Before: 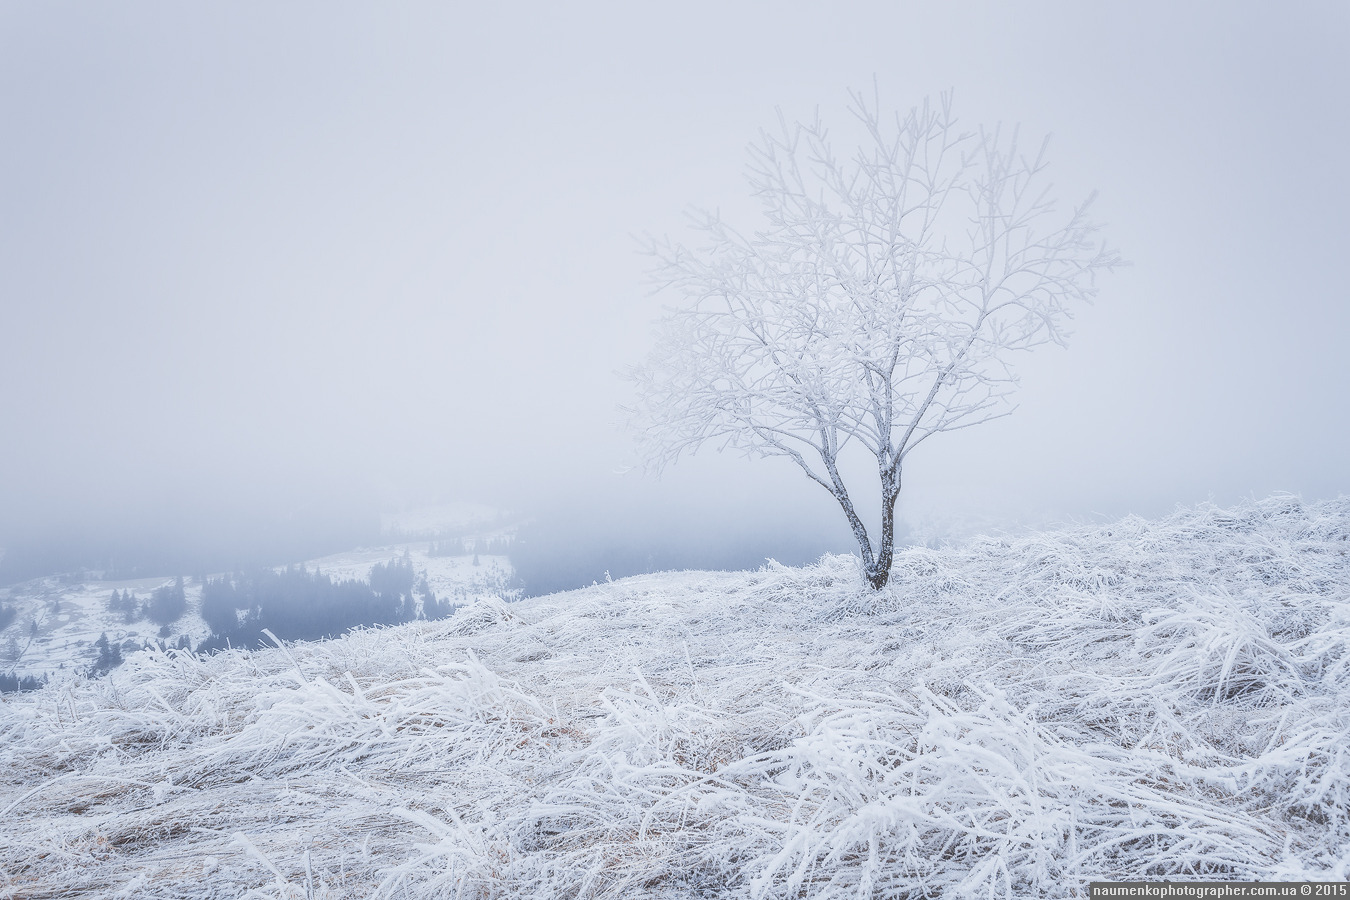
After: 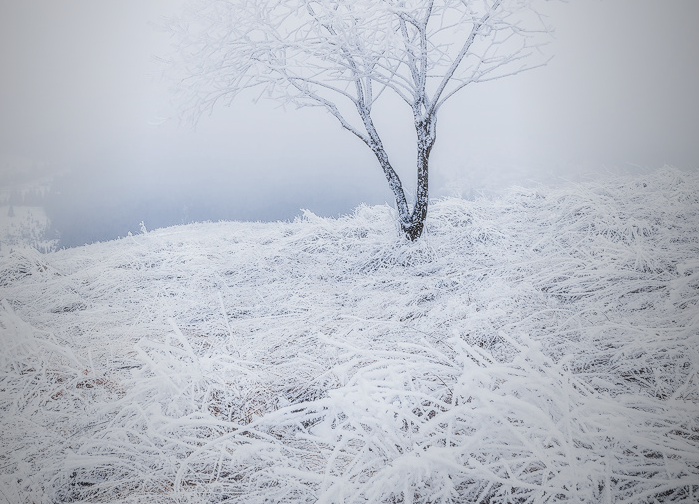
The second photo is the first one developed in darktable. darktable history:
filmic rgb: black relative exposure -7.65 EV, white relative exposure 4.56 EV, hardness 3.61
tone equalizer: -8 EV -0.75 EV, -7 EV -0.7 EV, -6 EV -0.6 EV, -5 EV -0.4 EV, -3 EV 0.4 EV, -2 EV 0.6 EV, -1 EV 0.7 EV, +0 EV 0.75 EV, edges refinement/feathering 500, mask exposure compensation -1.57 EV, preserve details no
vignetting: fall-off start 72.14%, fall-off radius 108.07%, brightness -0.713, saturation -0.488, center (-0.054, -0.359), width/height ratio 0.729
crop: left 34.479%, top 38.822%, right 13.718%, bottom 5.172%
local contrast: on, module defaults
